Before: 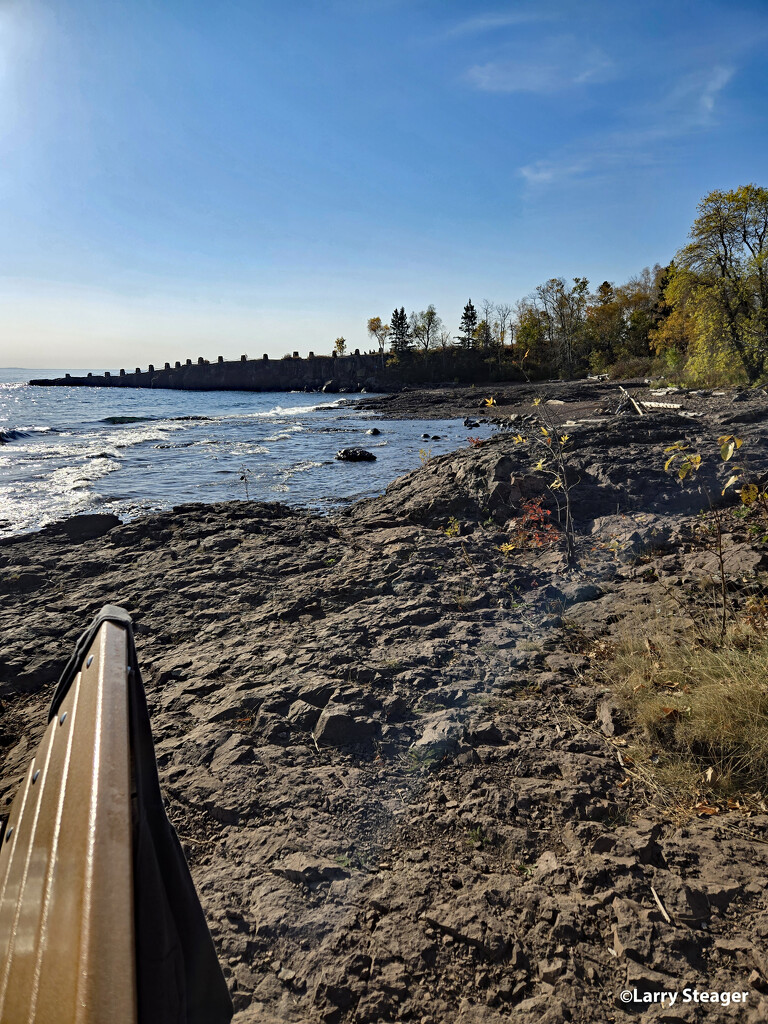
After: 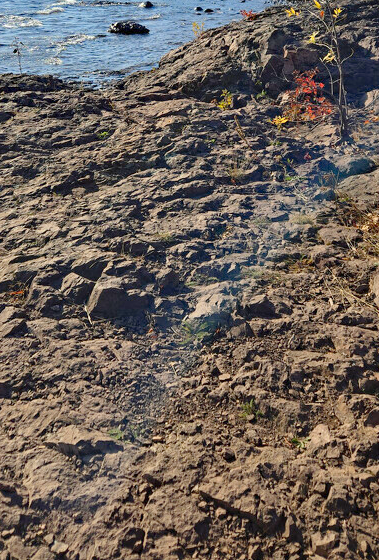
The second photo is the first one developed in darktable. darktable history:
crop: left 29.672%, top 41.786%, right 20.851%, bottom 3.487%
levels: levels [0, 0.43, 0.984]
